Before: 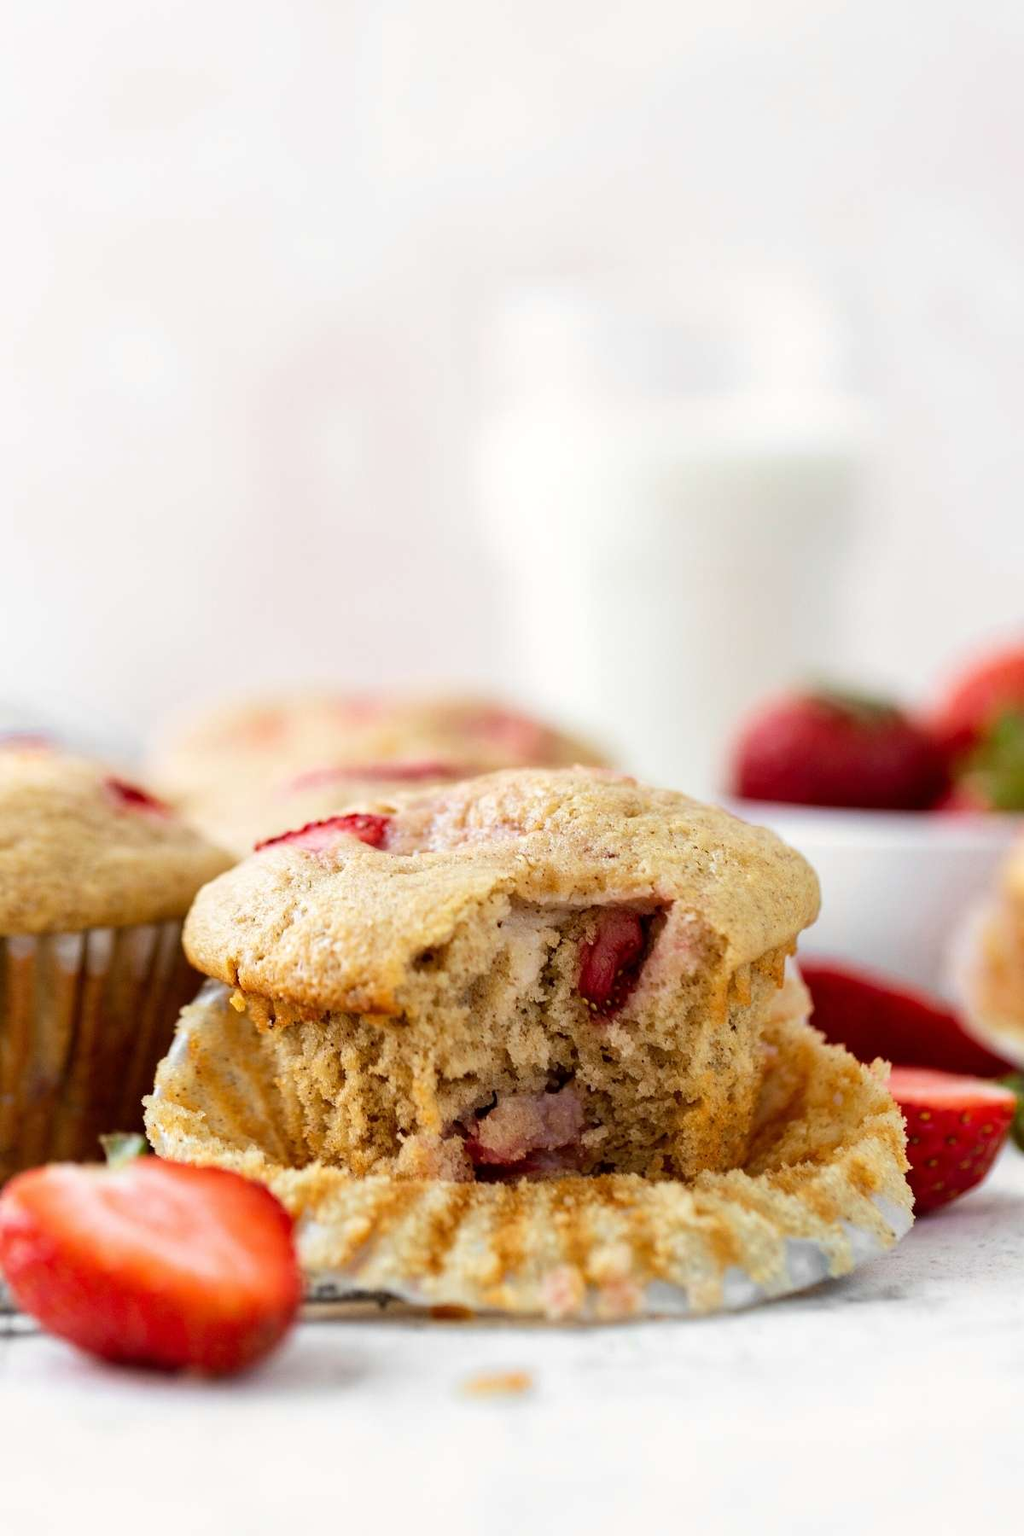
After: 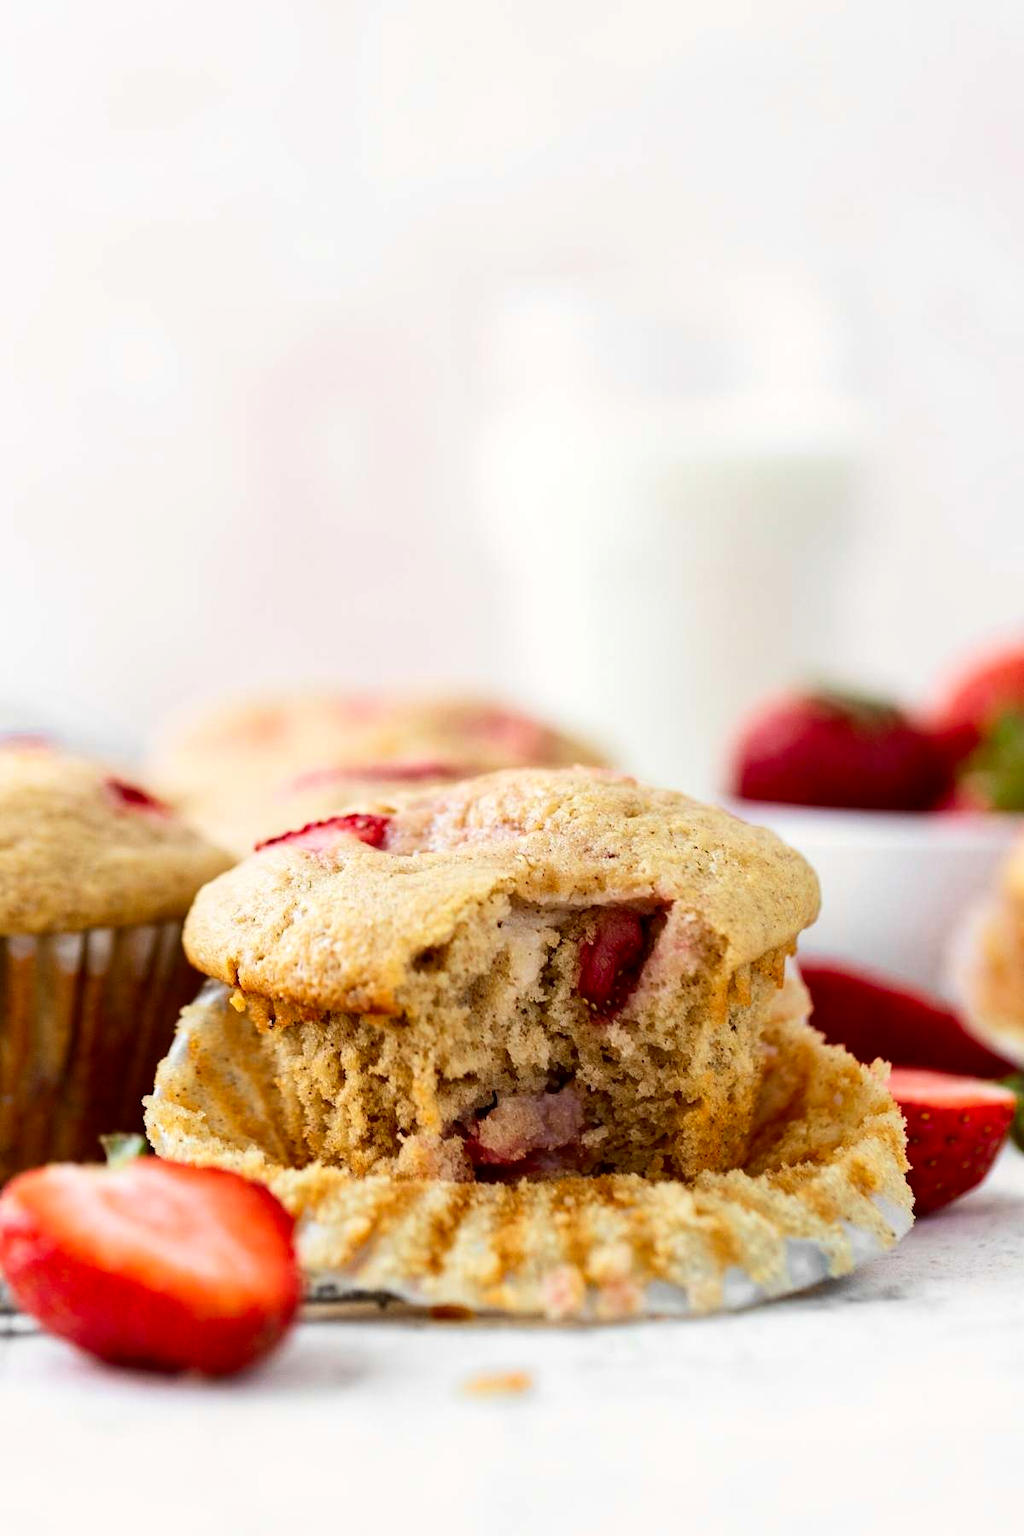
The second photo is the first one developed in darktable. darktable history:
contrast brightness saturation: contrast 0.148, brightness -0.014, saturation 0.098
